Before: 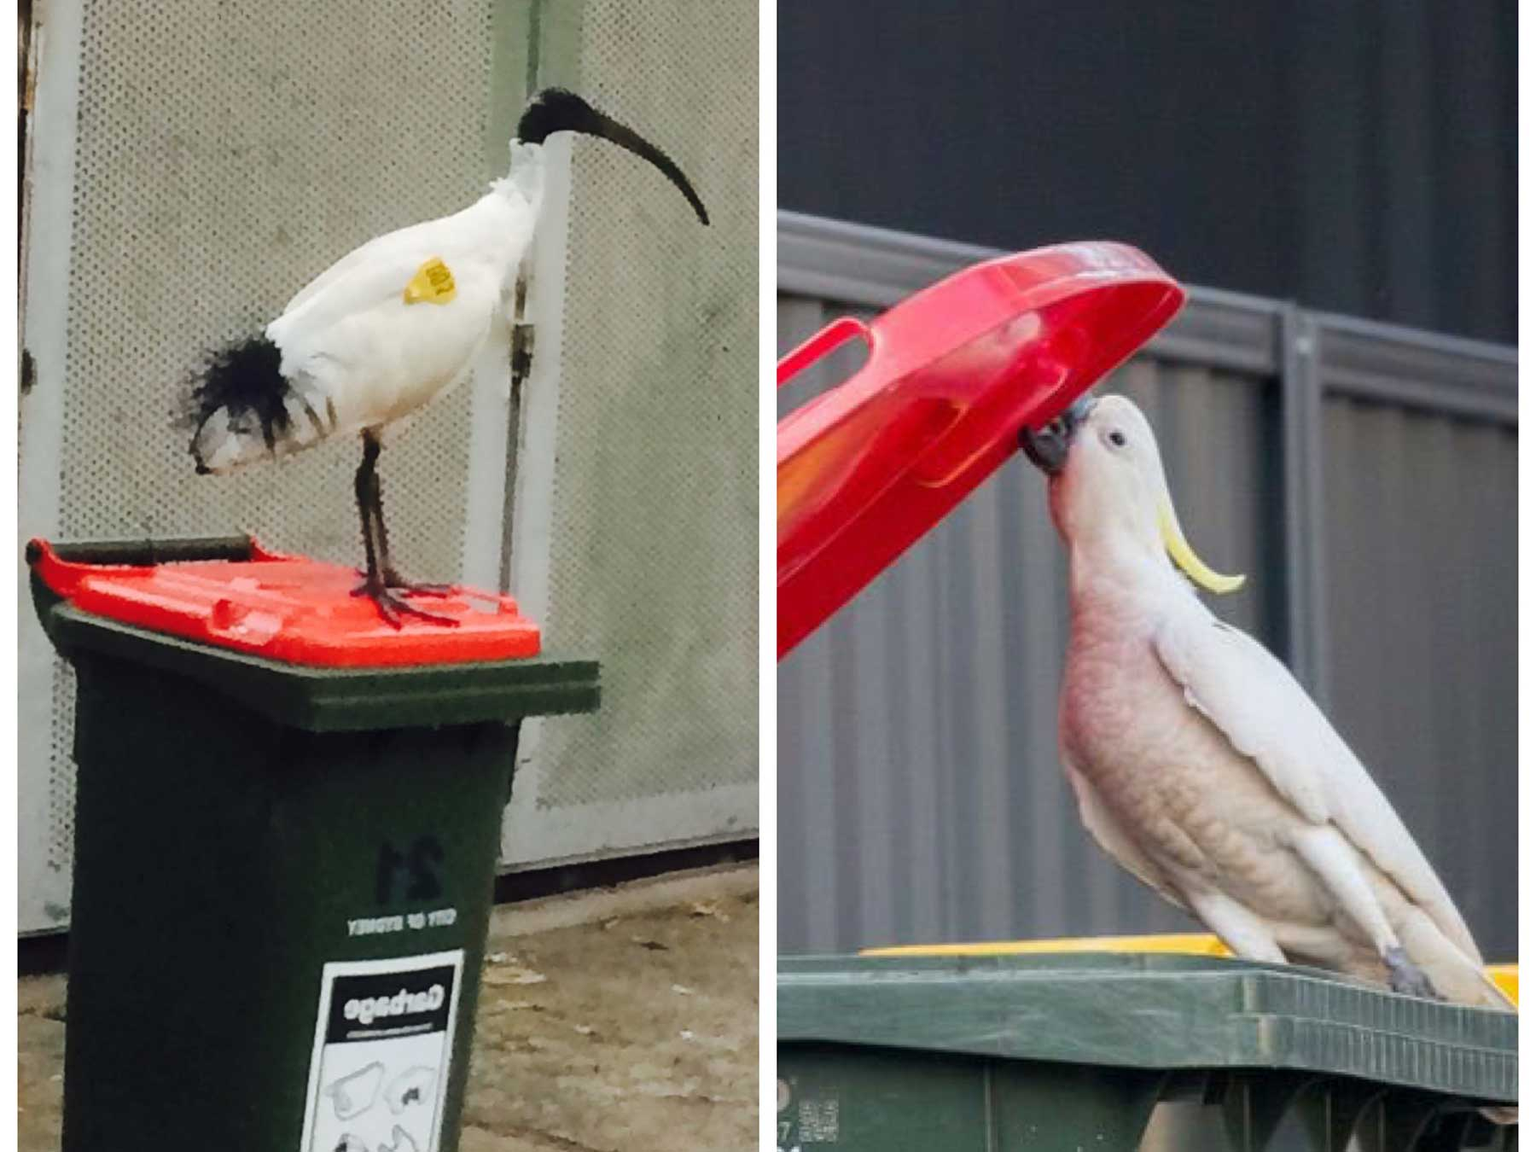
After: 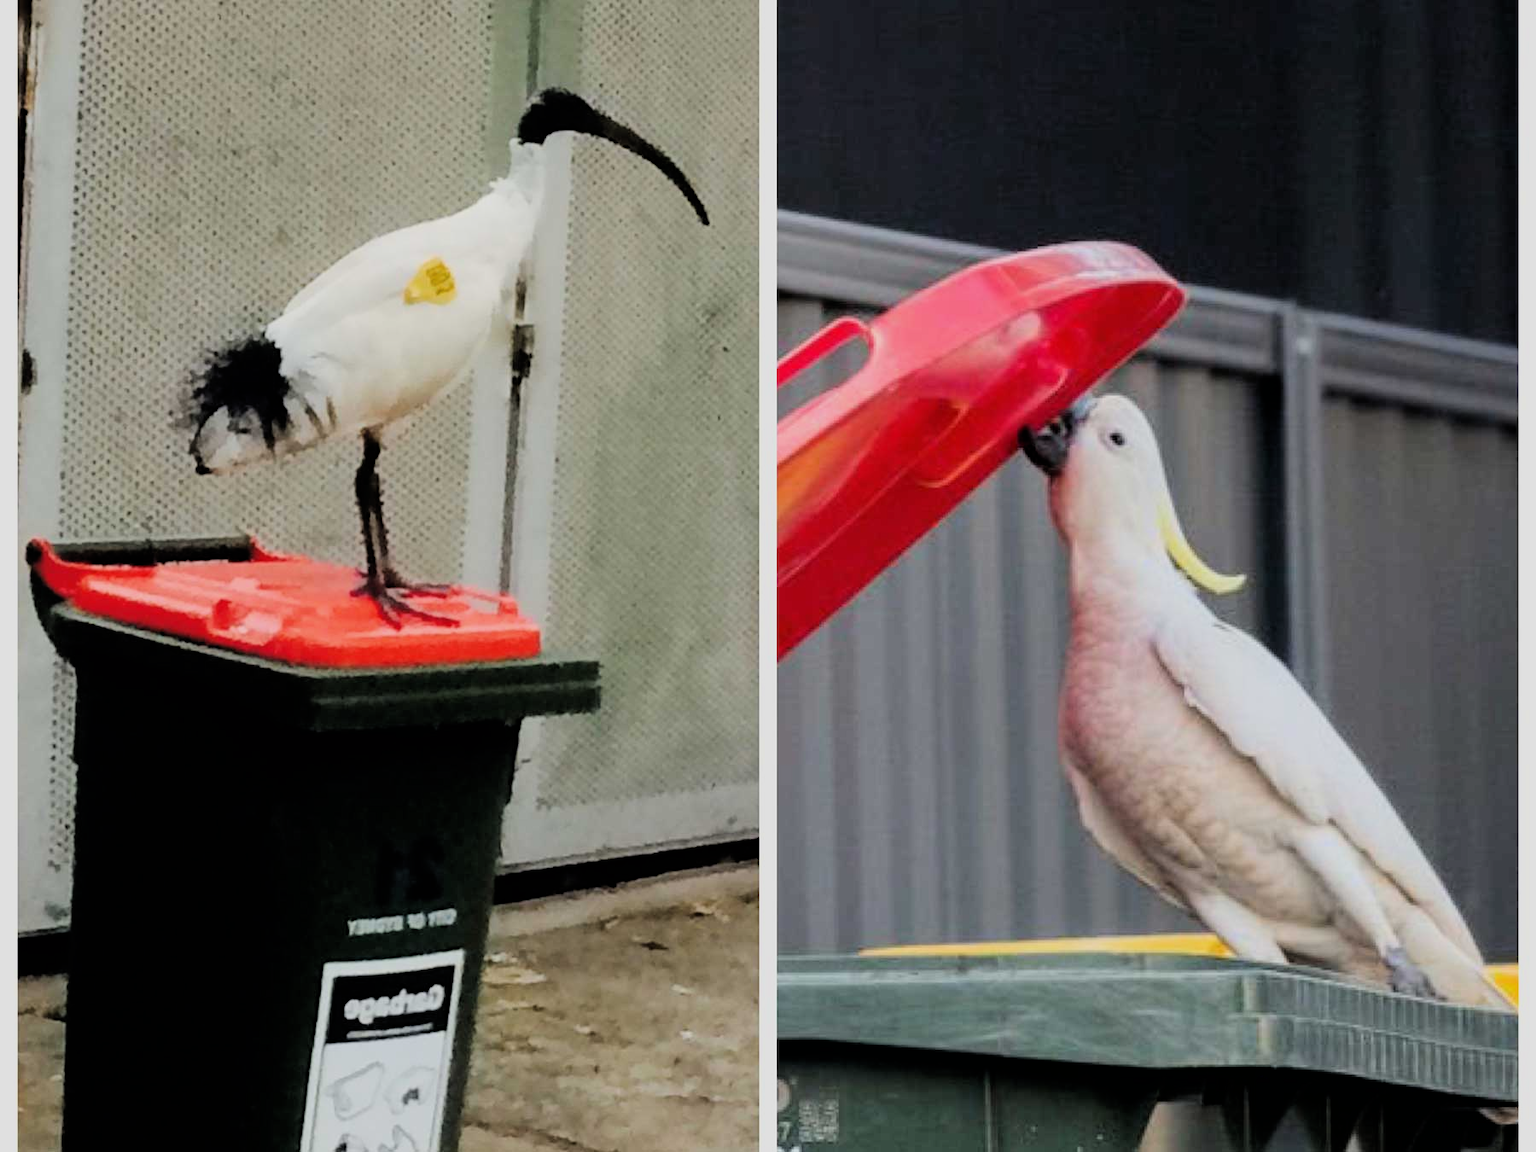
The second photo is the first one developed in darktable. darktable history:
filmic rgb: black relative exposure -5.06 EV, white relative exposure 3.98 EV, hardness 2.88, contrast 1.19, color science v6 (2022)
